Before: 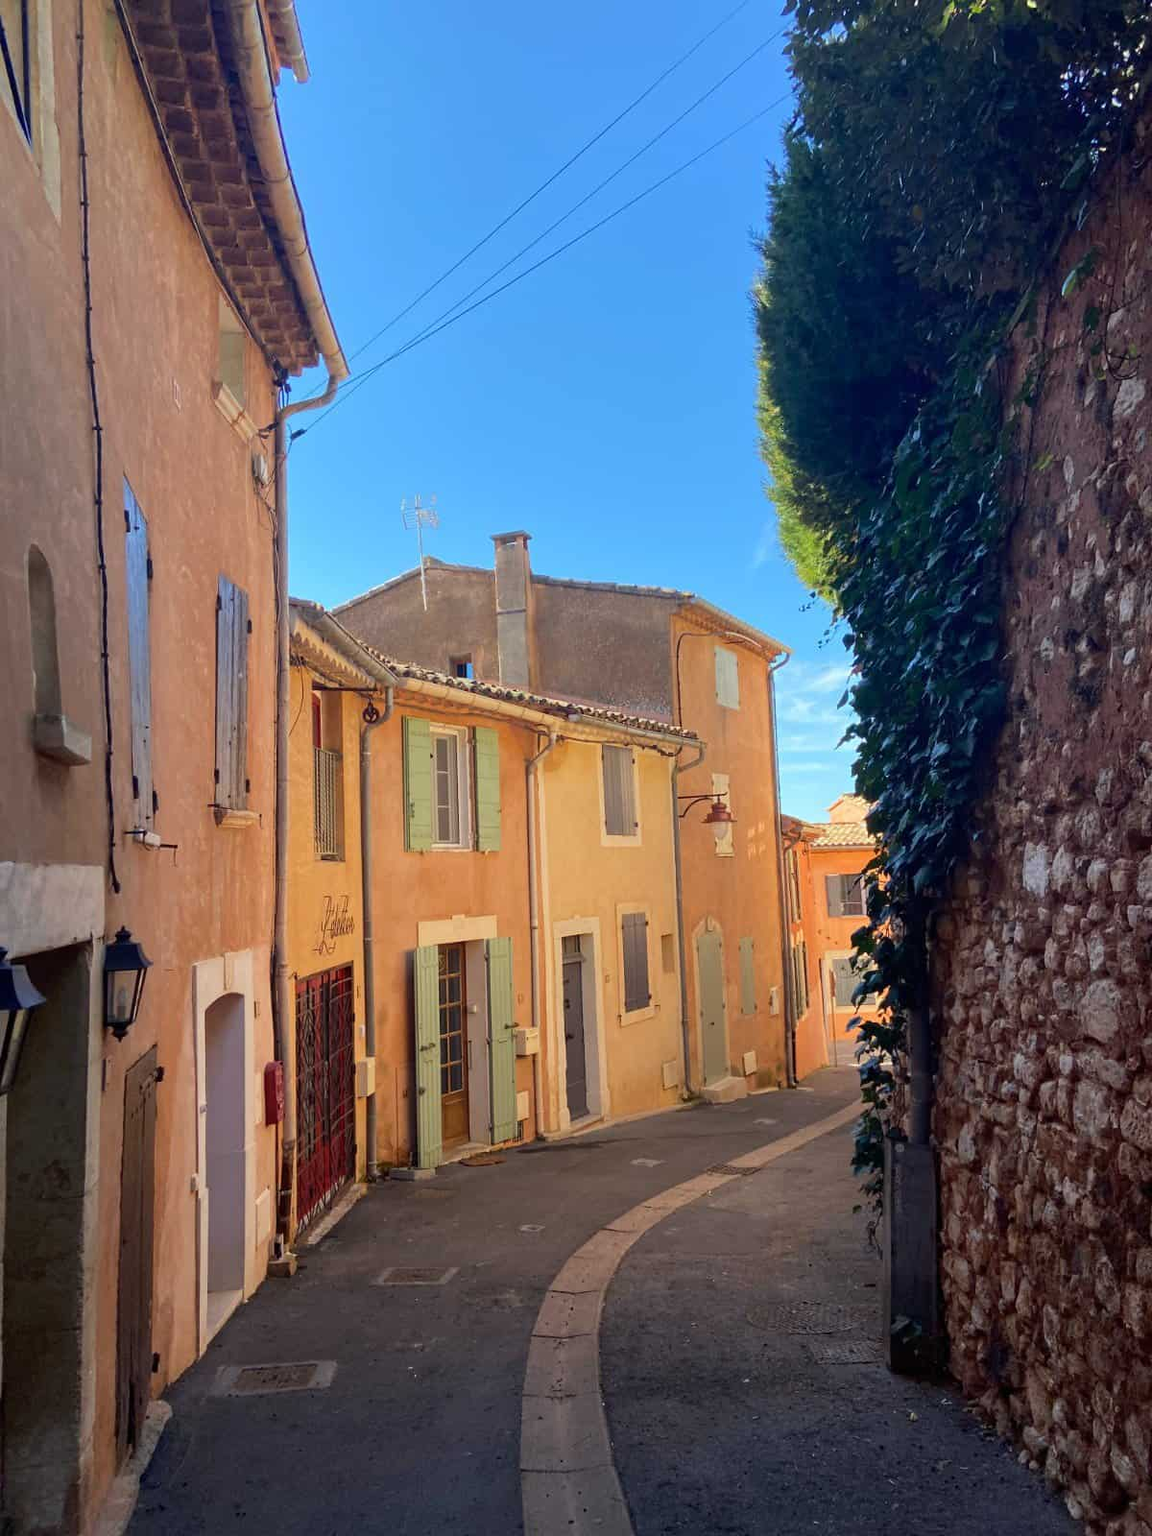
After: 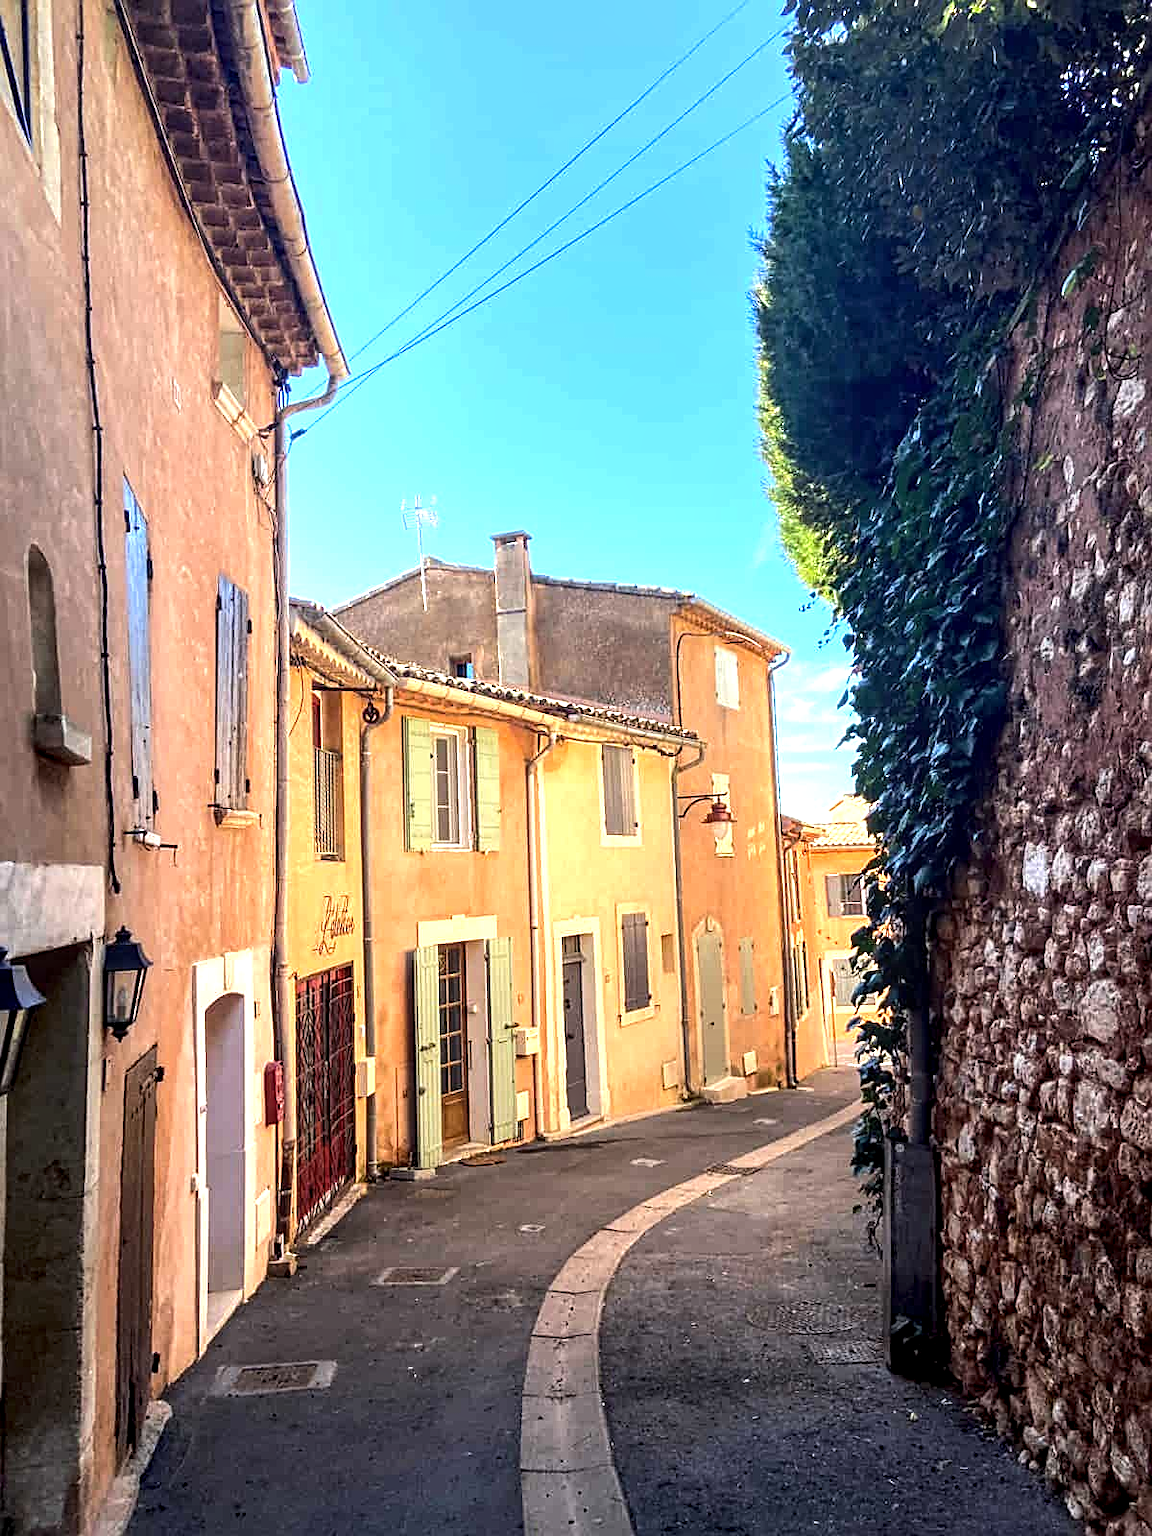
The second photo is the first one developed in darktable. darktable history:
exposure: black level correction 0, exposure 0.699 EV, compensate exposure bias true, compensate highlight preservation false
sharpen: on, module defaults
local contrast: detail 150%
tone equalizer: -8 EV -0.387 EV, -7 EV -0.427 EV, -6 EV -0.335 EV, -5 EV -0.198 EV, -3 EV 0.254 EV, -2 EV 0.362 EV, -1 EV 0.407 EV, +0 EV 0.437 EV, edges refinement/feathering 500, mask exposure compensation -1.57 EV, preserve details no
